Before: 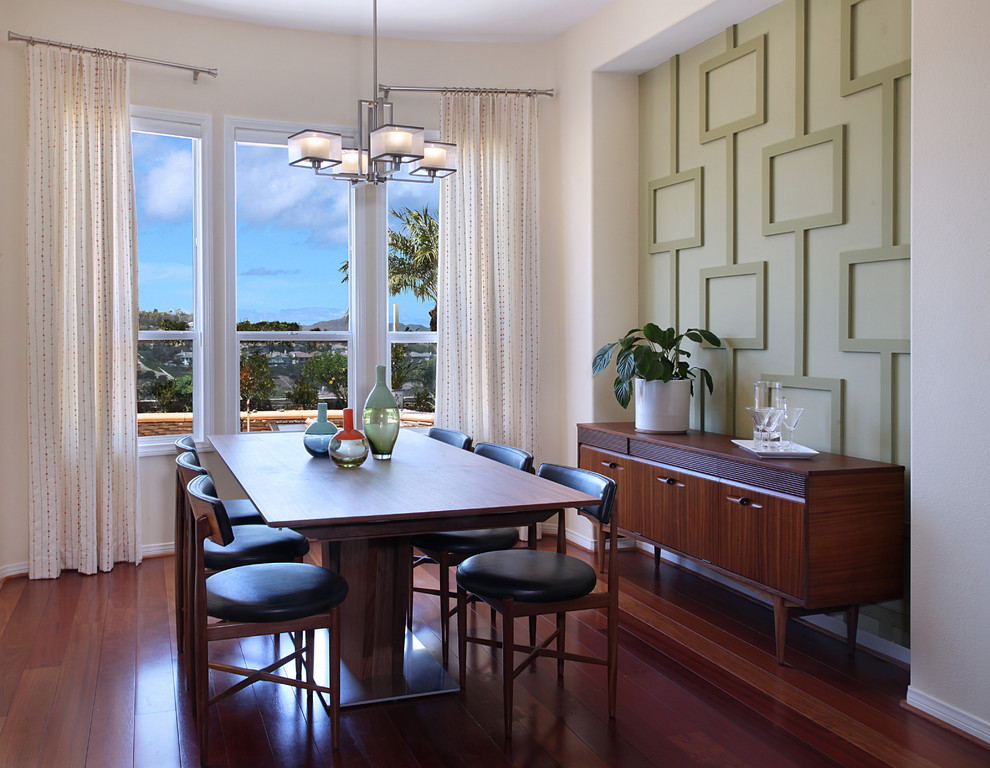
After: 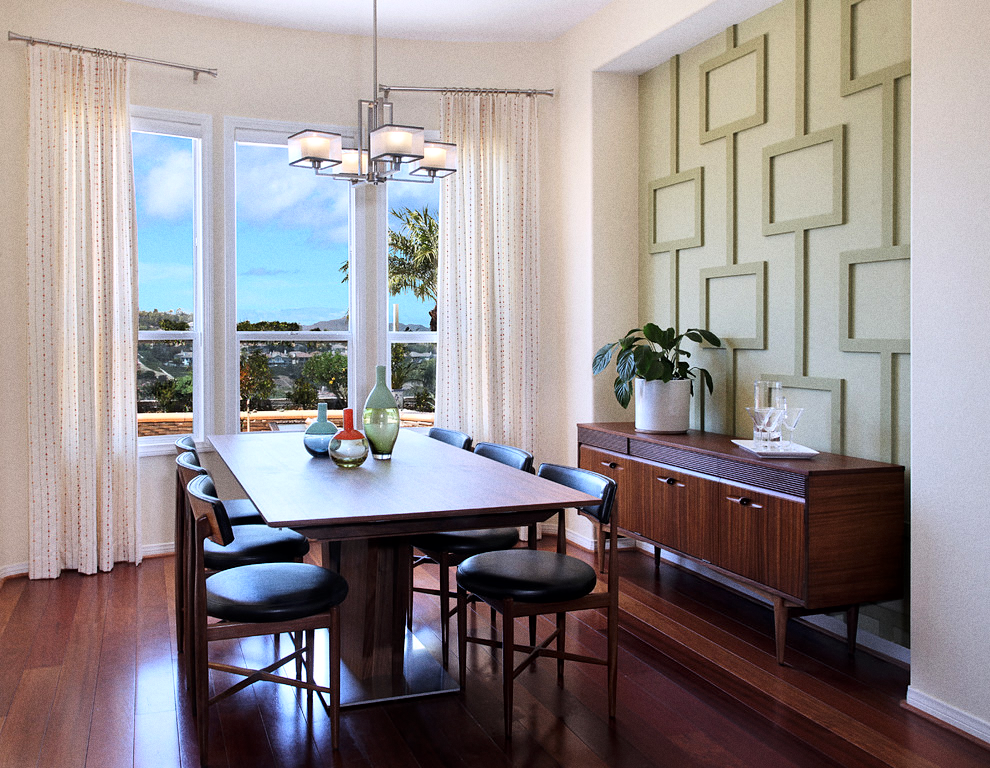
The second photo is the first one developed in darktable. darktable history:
local contrast: mode bilateral grid, contrast 20, coarseness 50, detail 120%, midtone range 0.2
grain: coarseness 0.09 ISO
tone curve: curves: ch0 [(0, 0) (0.004, 0.001) (0.133, 0.112) (0.325, 0.362) (0.832, 0.893) (1, 1)], color space Lab, linked channels, preserve colors none
